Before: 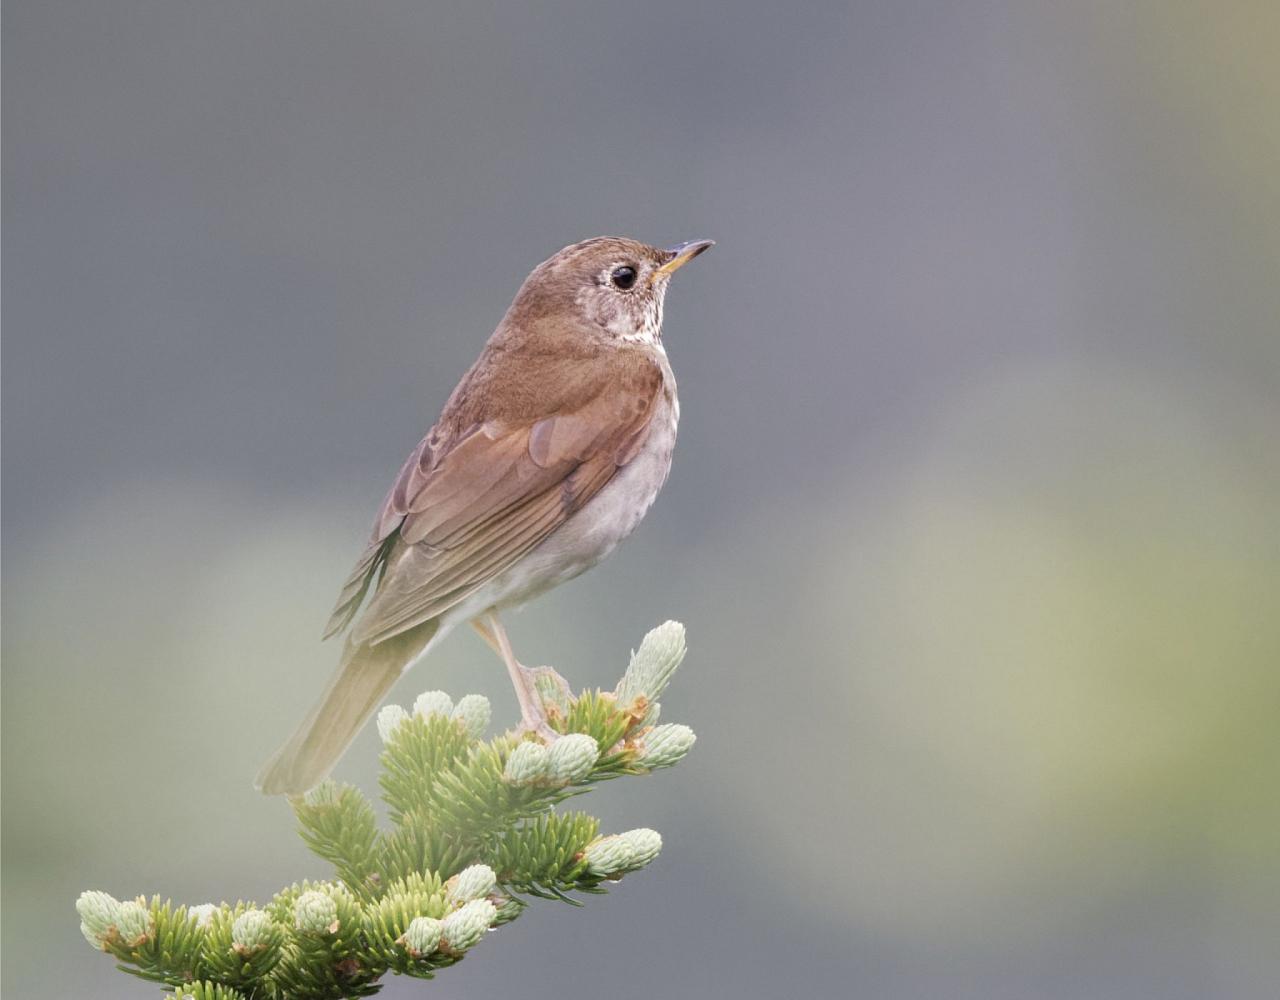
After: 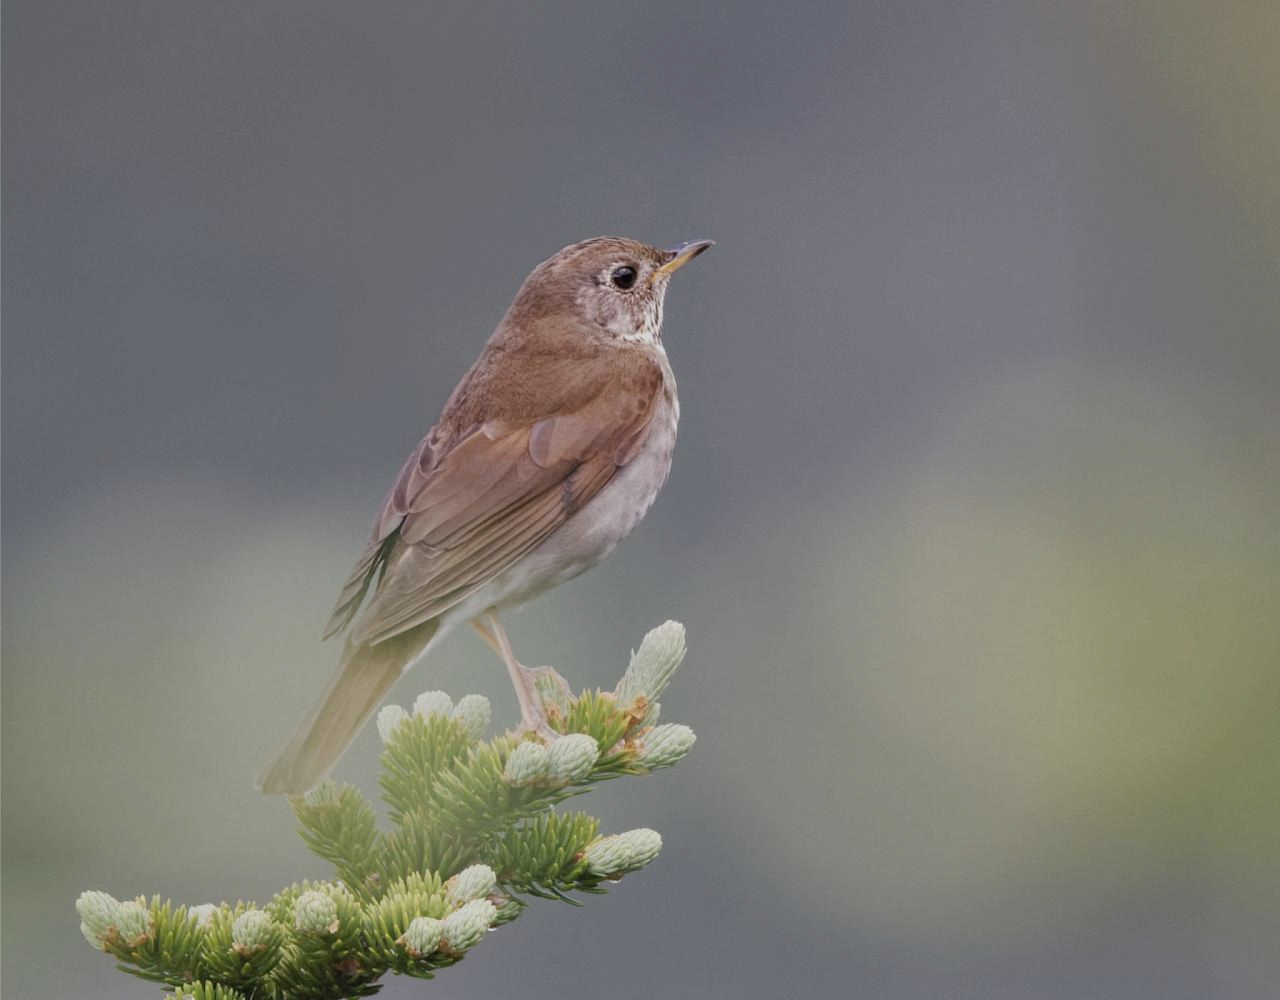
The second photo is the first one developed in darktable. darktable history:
exposure: exposure -0.582 EV, compensate highlight preservation false
bloom: size 40%
